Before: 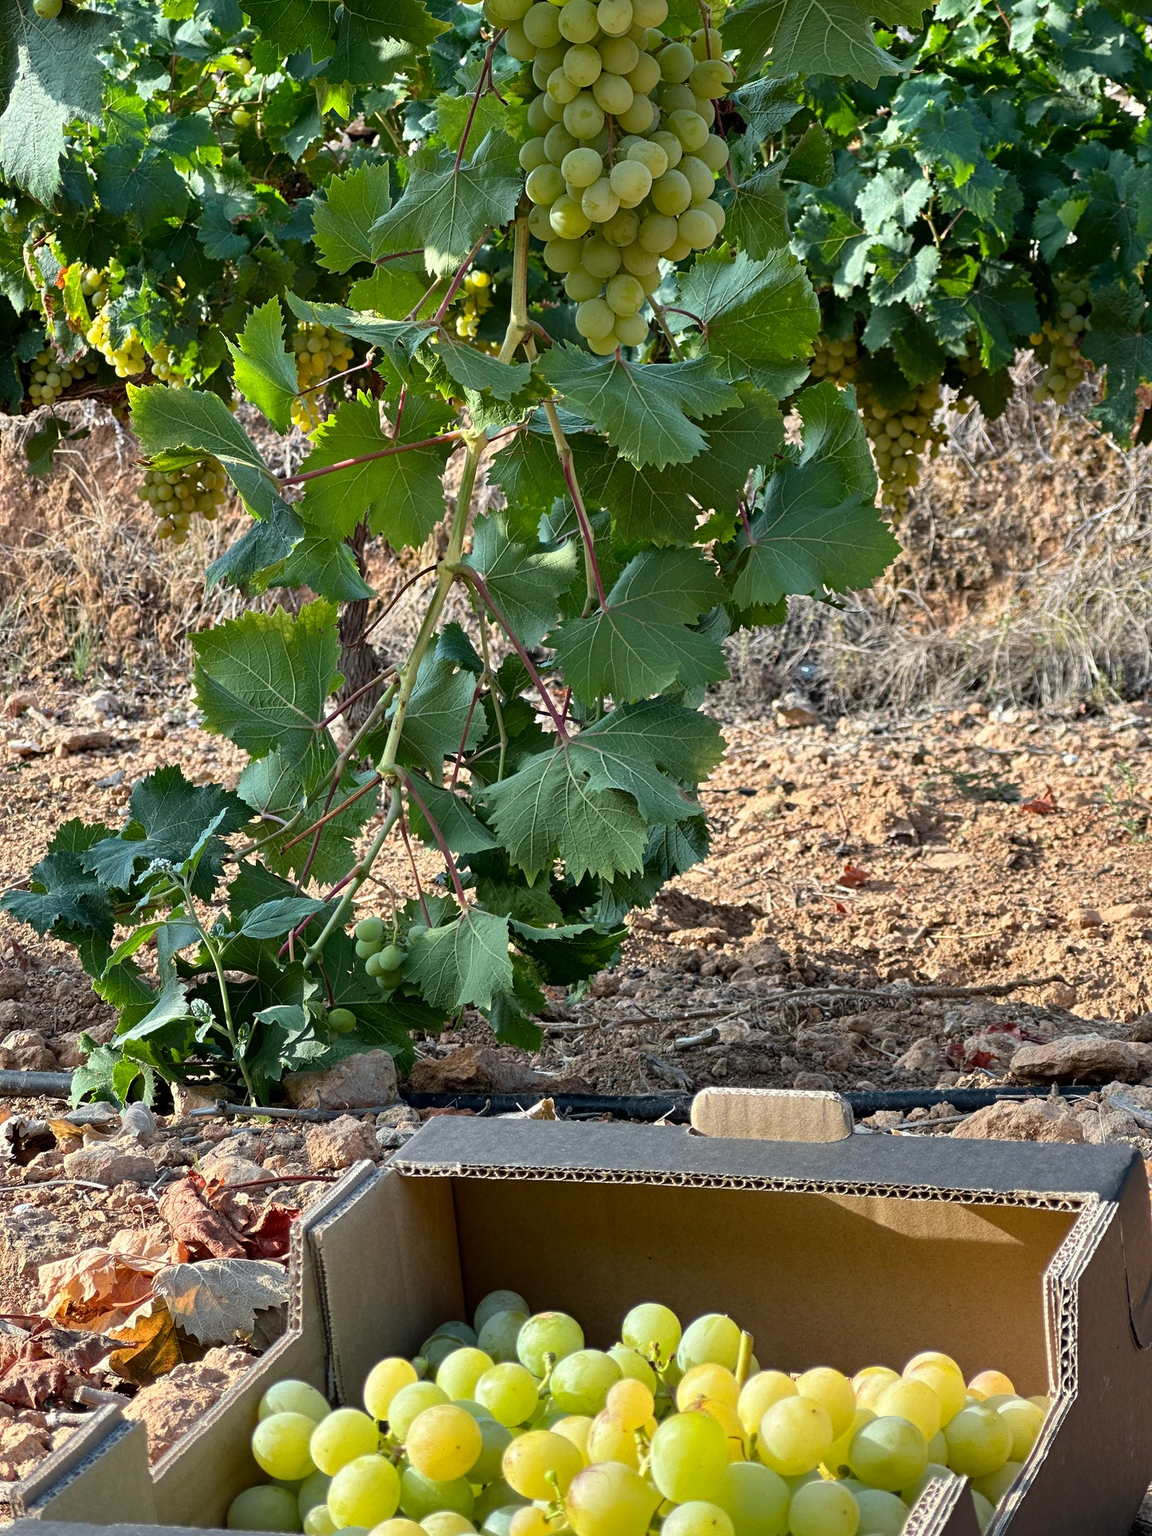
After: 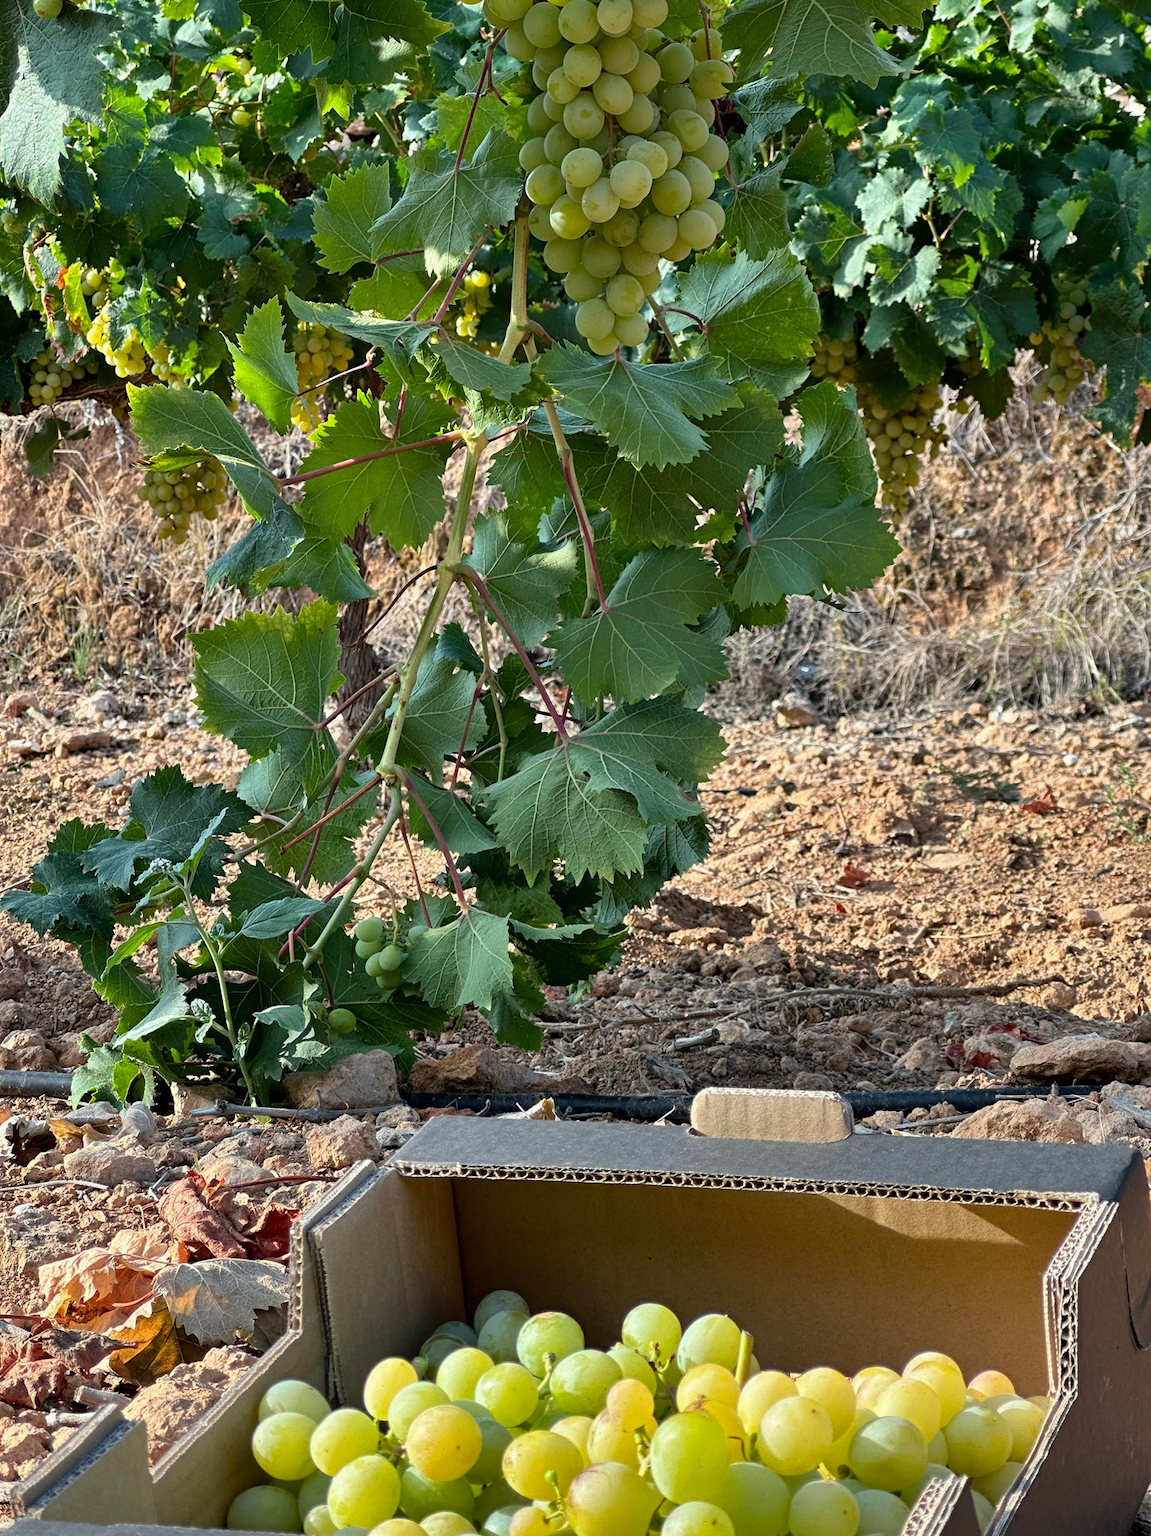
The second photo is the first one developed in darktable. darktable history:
shadows and highlights: shadows 43.73, white point adjustment -1.32, soften with gaussian
